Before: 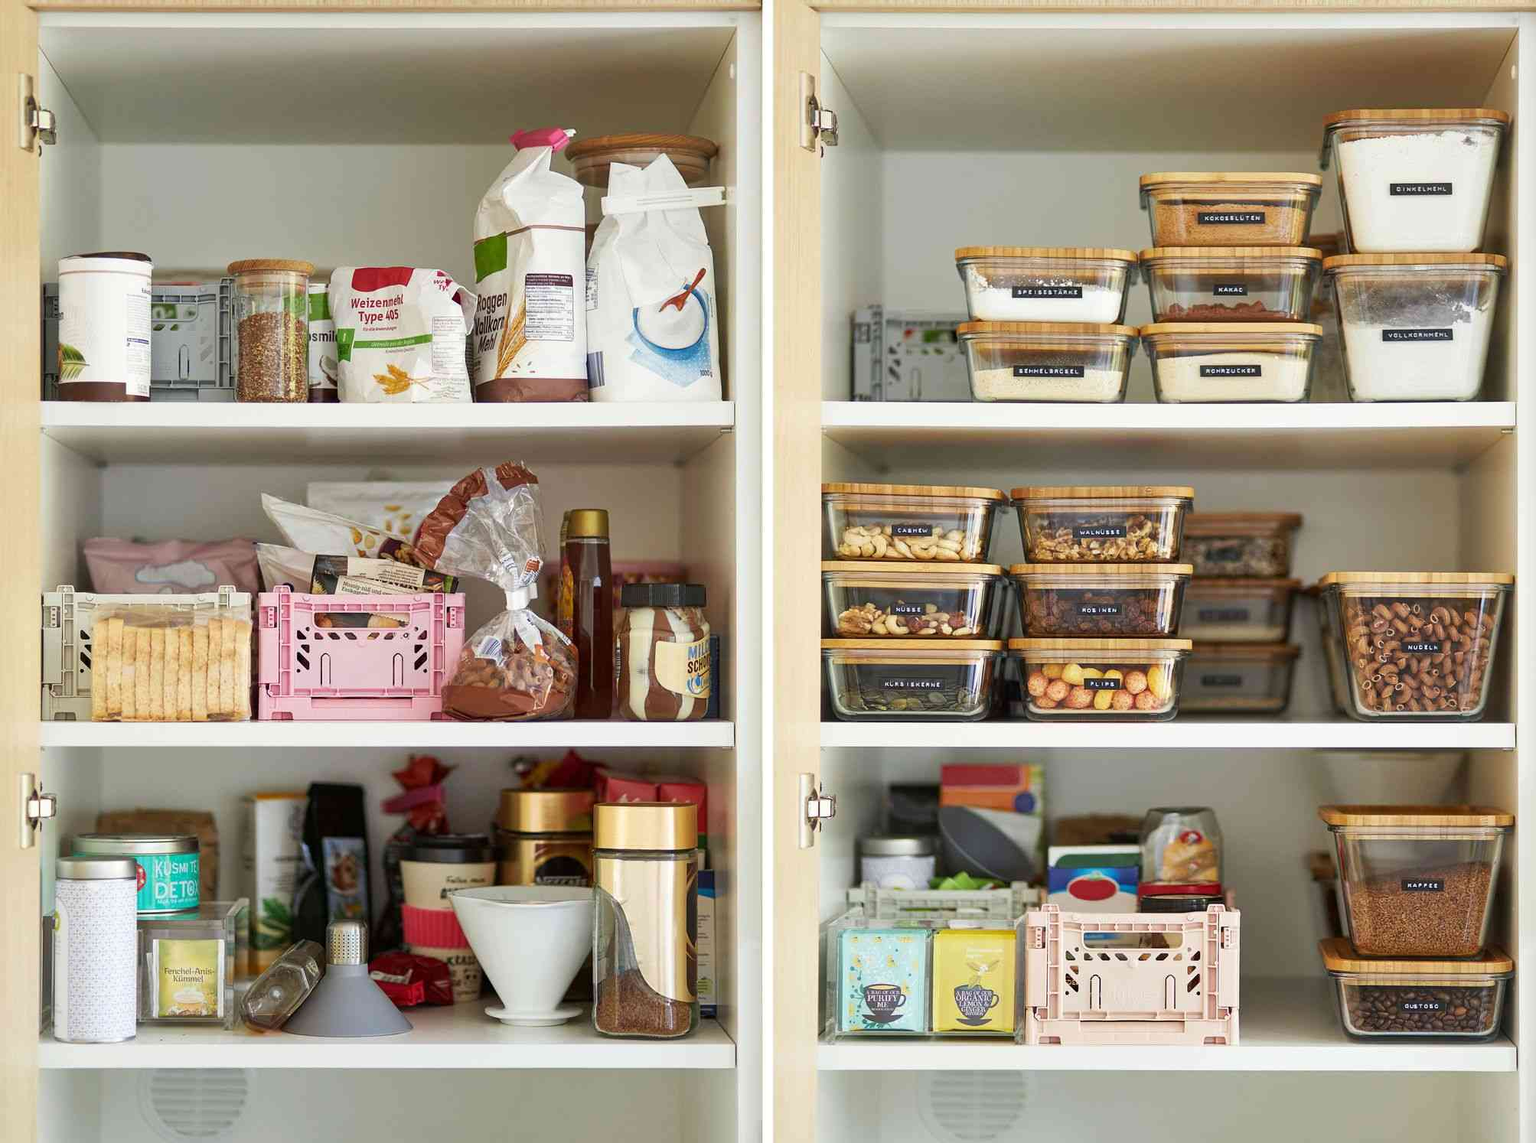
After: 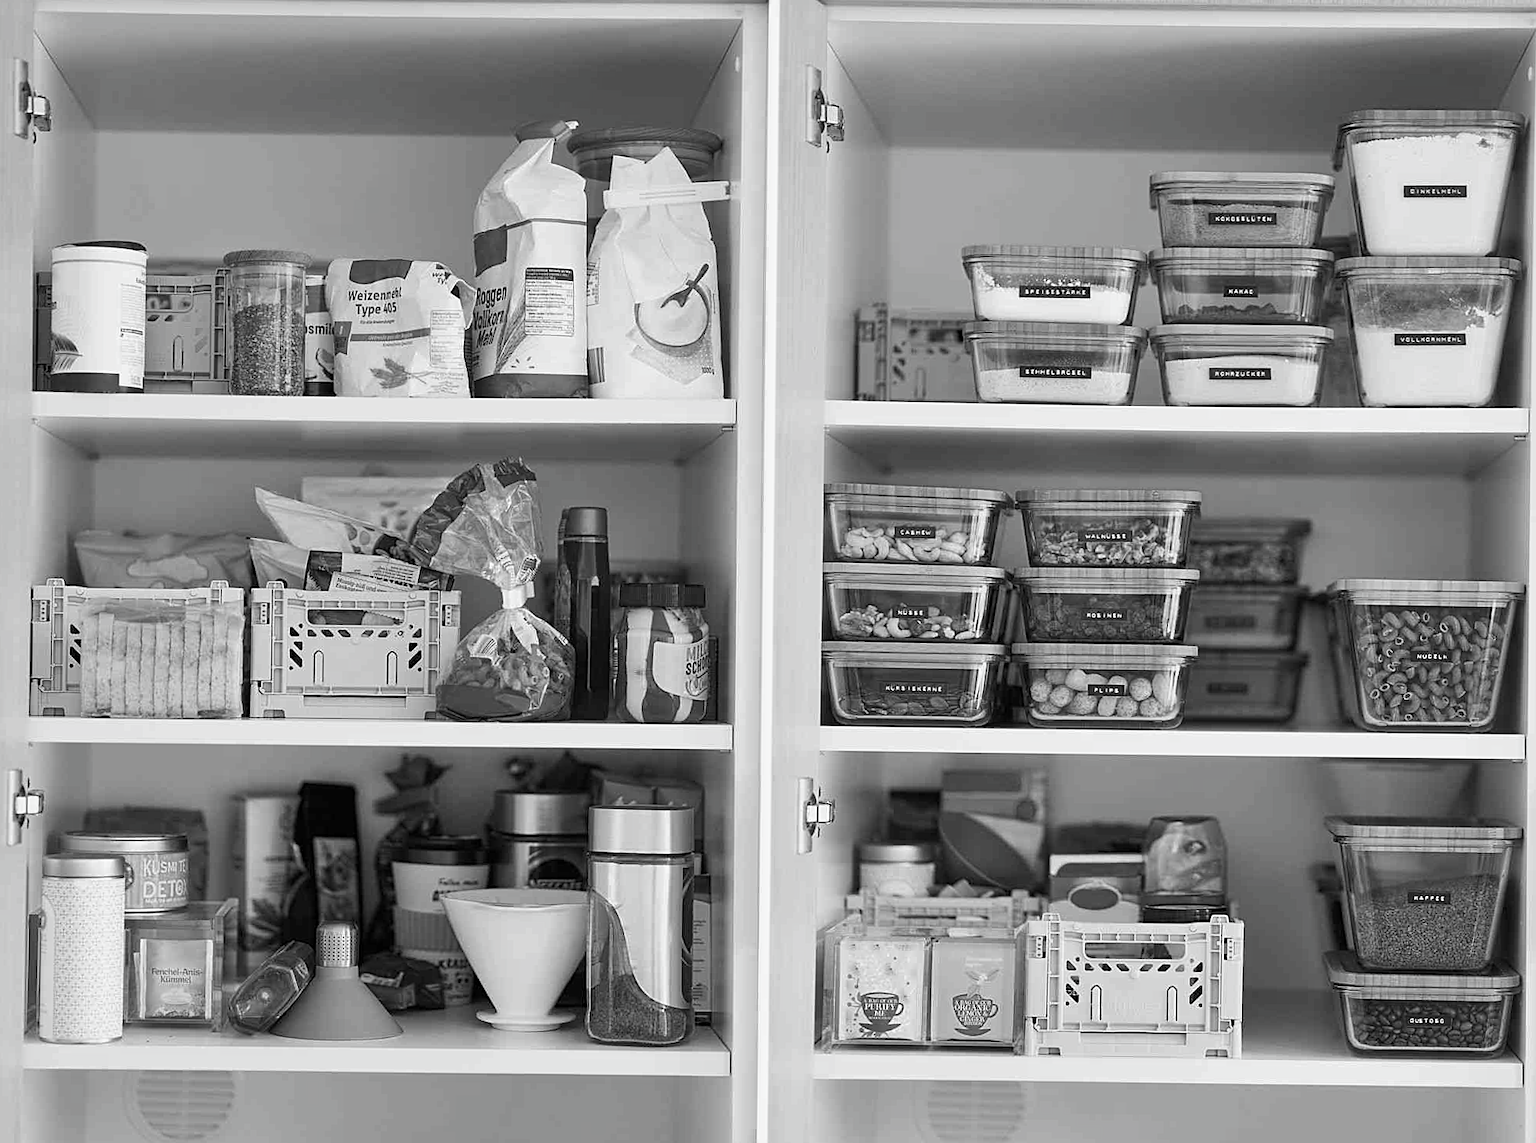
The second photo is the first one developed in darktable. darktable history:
crop and rotate: angle -0.616°
color calibration: output gray [0.18, 0.41, 0.41, 0], illuminant same as pipeline (D50), adaptation XYZ, x 0.346, y 0.359, temperature 5022.59 K
sharpen: on, module defaults
color correction: highlights a* -0.192, highlights b* -0.141
